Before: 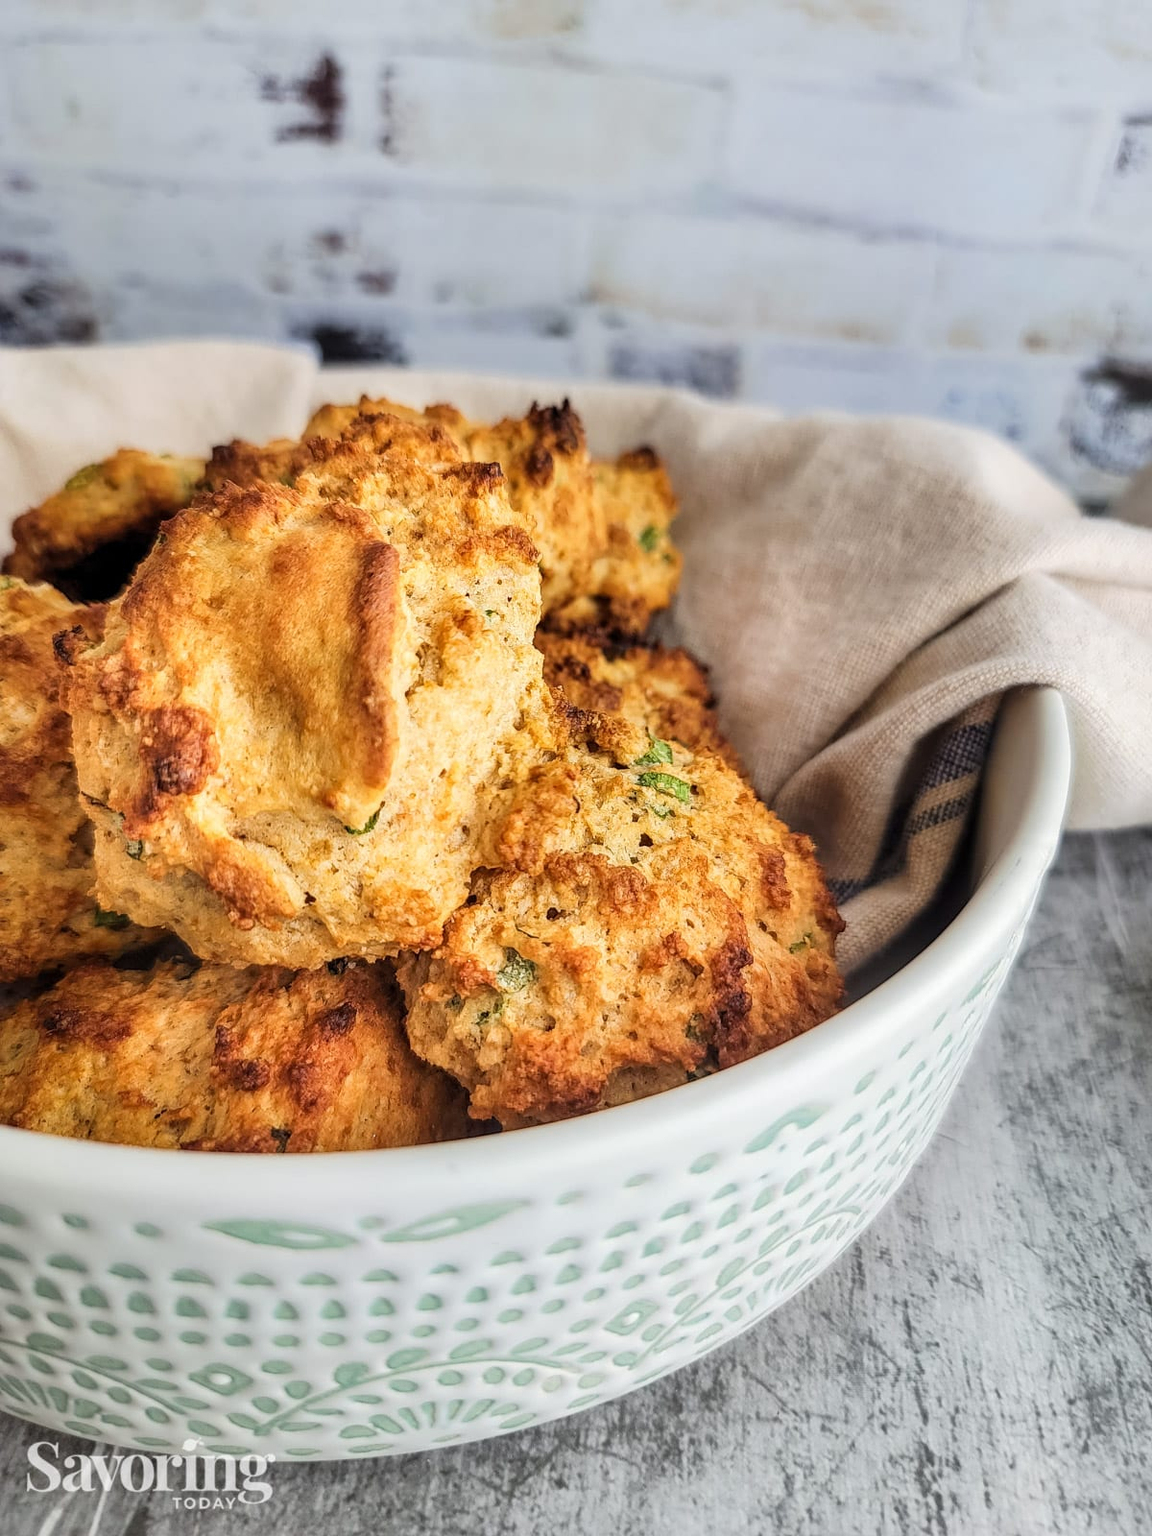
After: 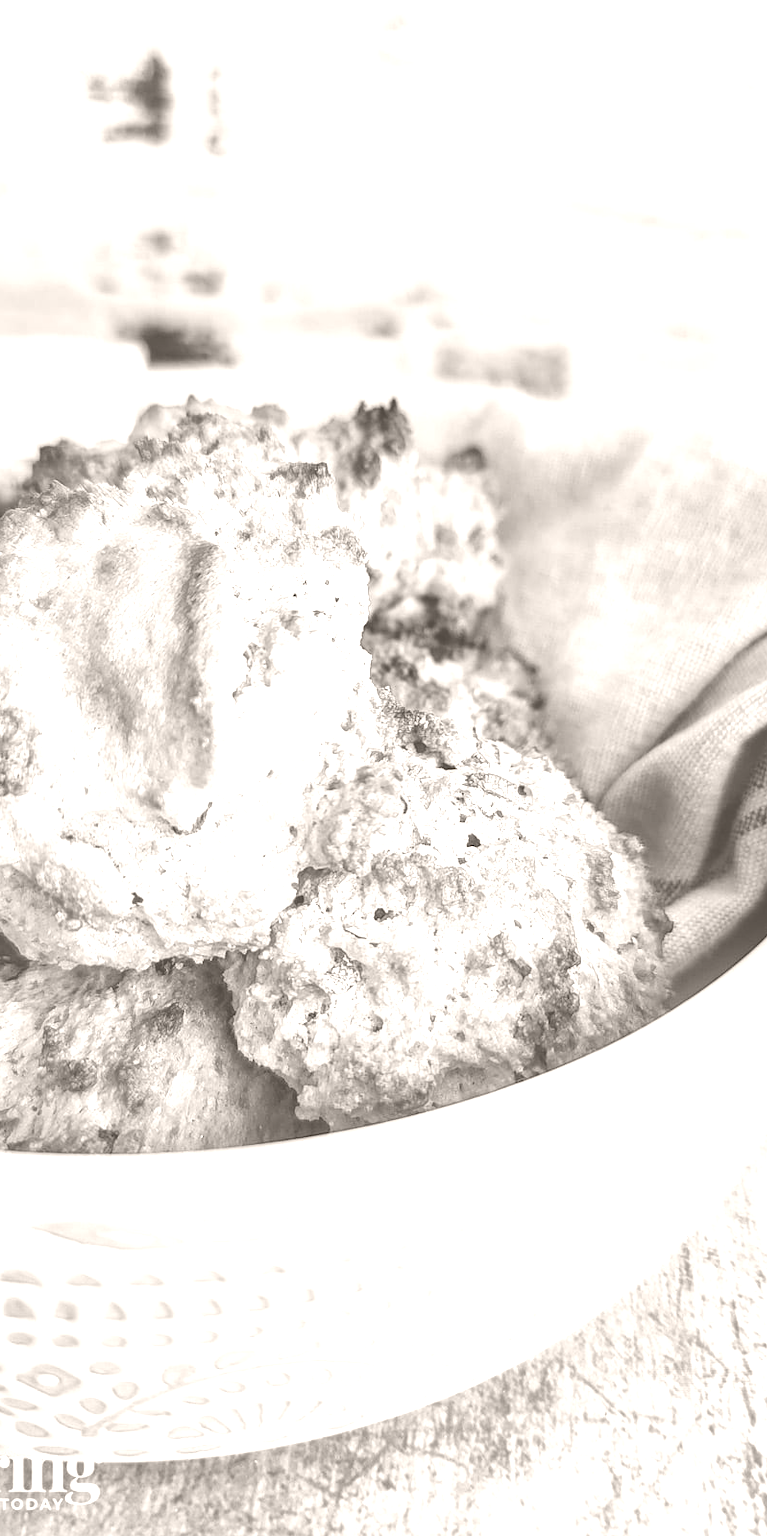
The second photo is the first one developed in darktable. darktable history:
crop and rotate: left 15.055%, right 18.278%
color balance rgb: perceptual saturation grading › global saturation 20%, global vibrance 20%
color correction: highlights a* 9.03, highlights b* 8.71, shadows a* 40, shadows b* 40, saturation 0.8
vignetting: fall-off start 100%, brightness 0.3, saturation 0
colorize: hue 34.49°, saturation 35.33%, source mix 100%, lightness 55%, version 1
